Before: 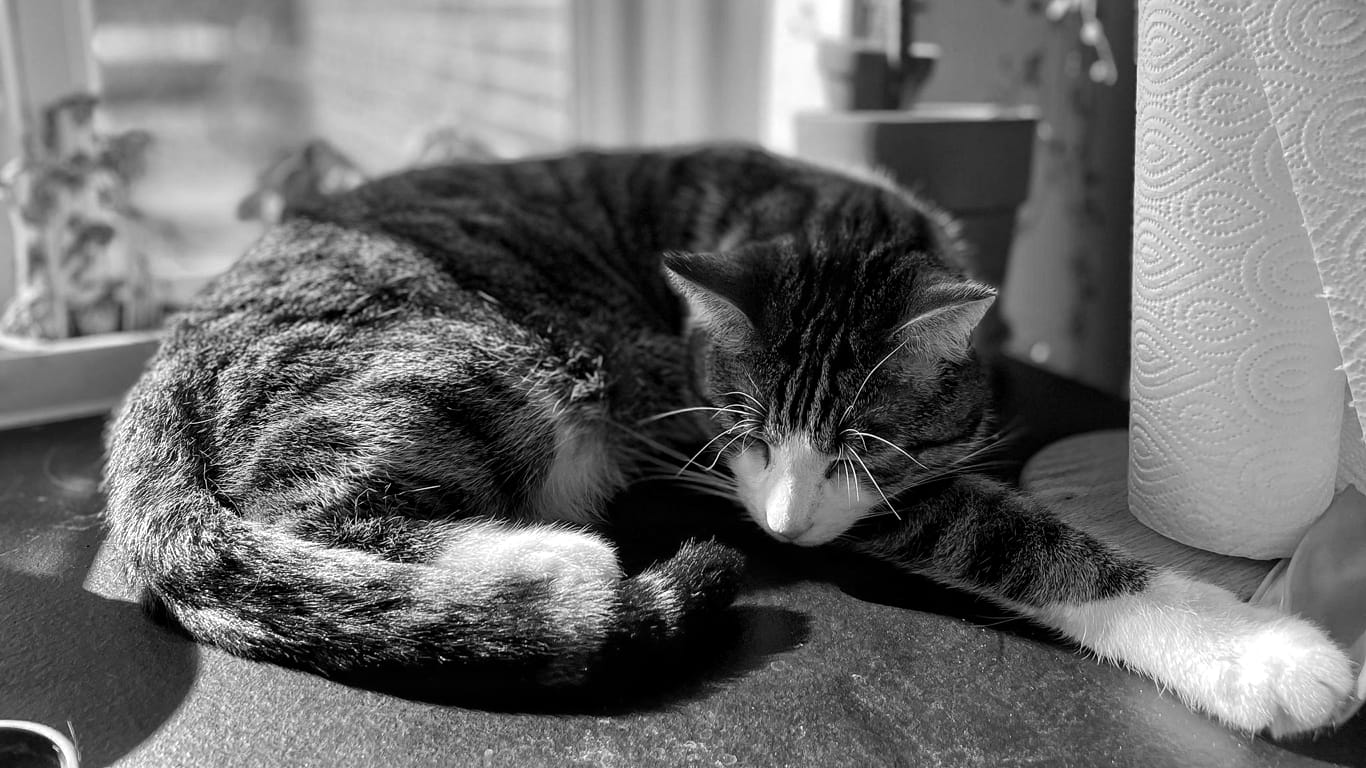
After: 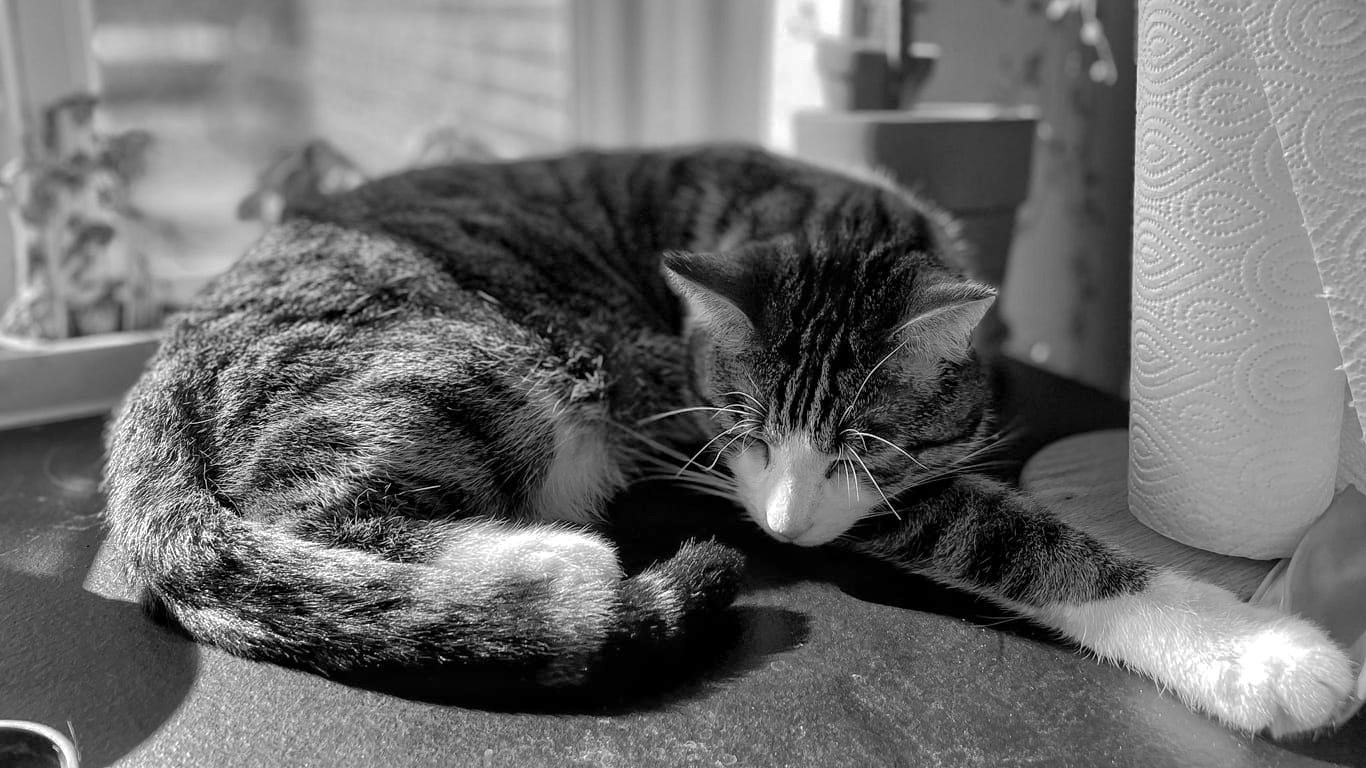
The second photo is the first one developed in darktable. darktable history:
tone equalizer: edges refinement/feathering 500, mask exposure compensation -1.57 EV, preserve details no
shadows and highlights: on, module defaults
